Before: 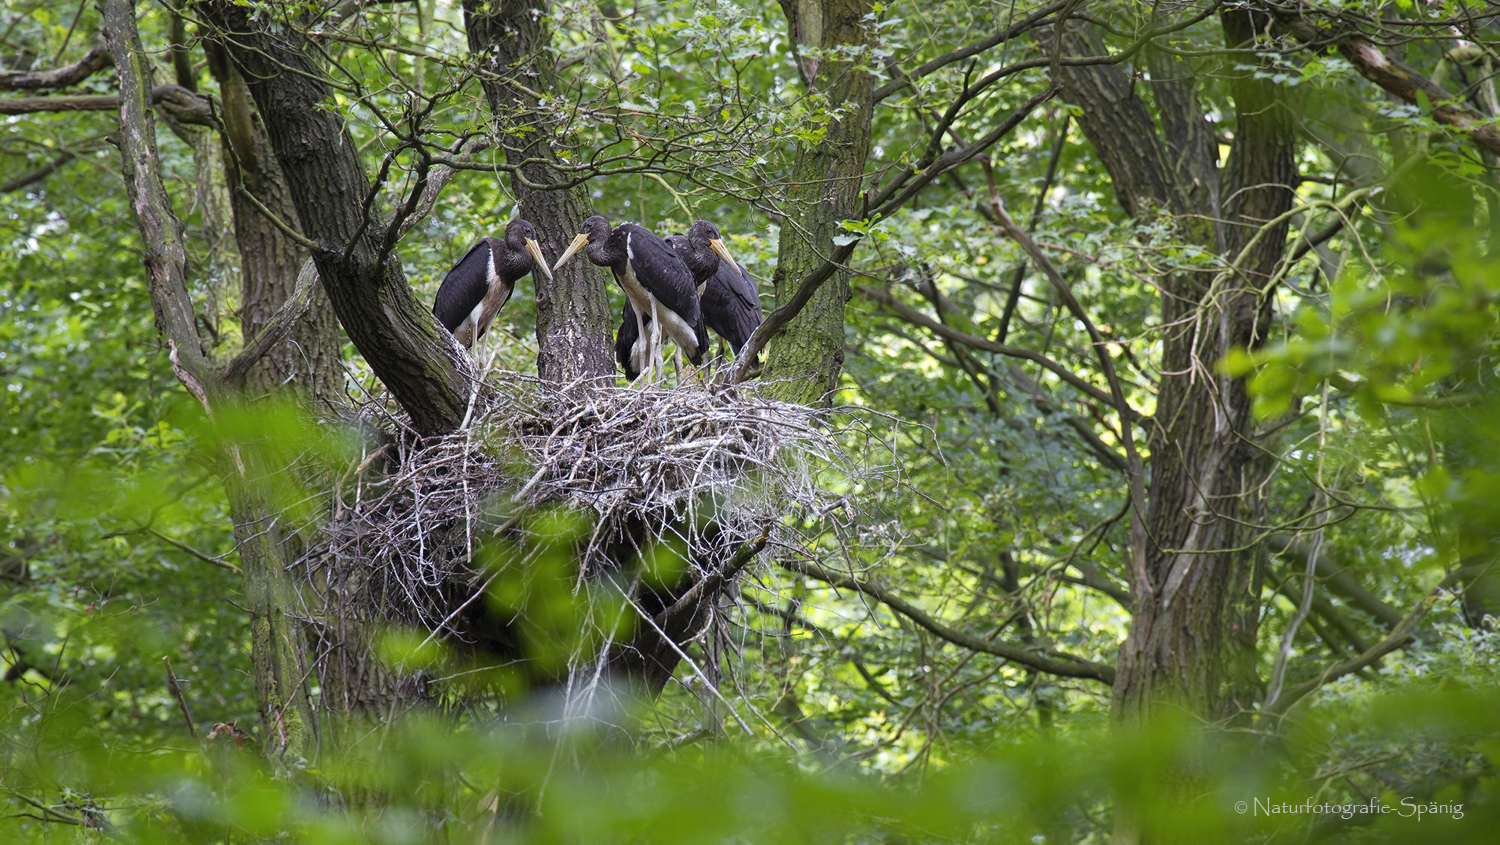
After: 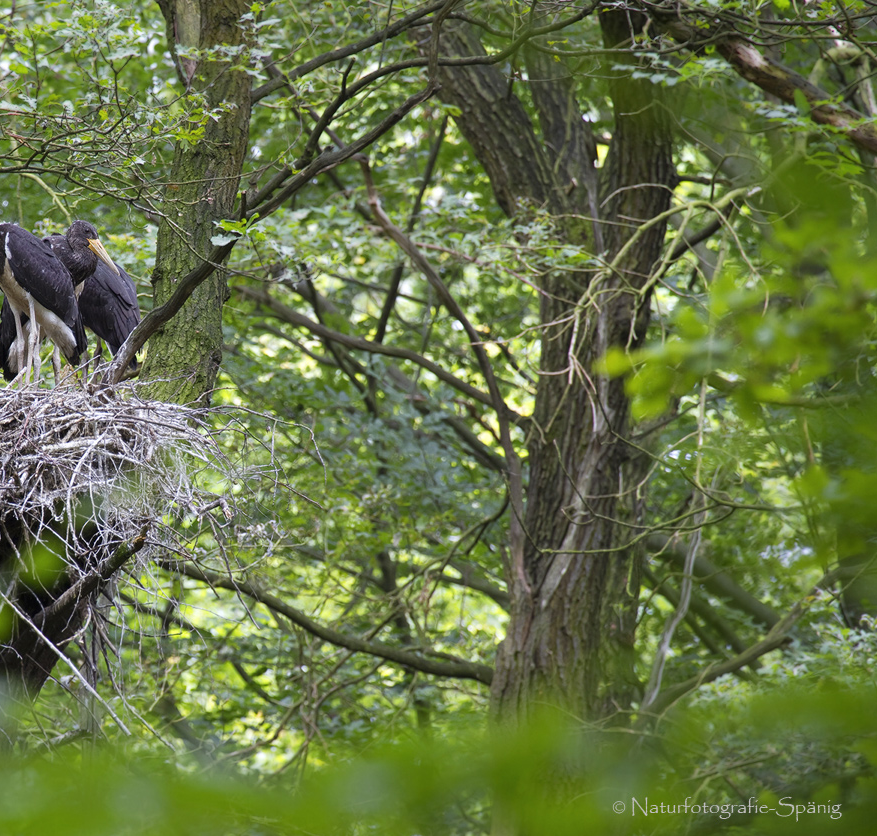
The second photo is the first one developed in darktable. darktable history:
crop: left 41.487%
